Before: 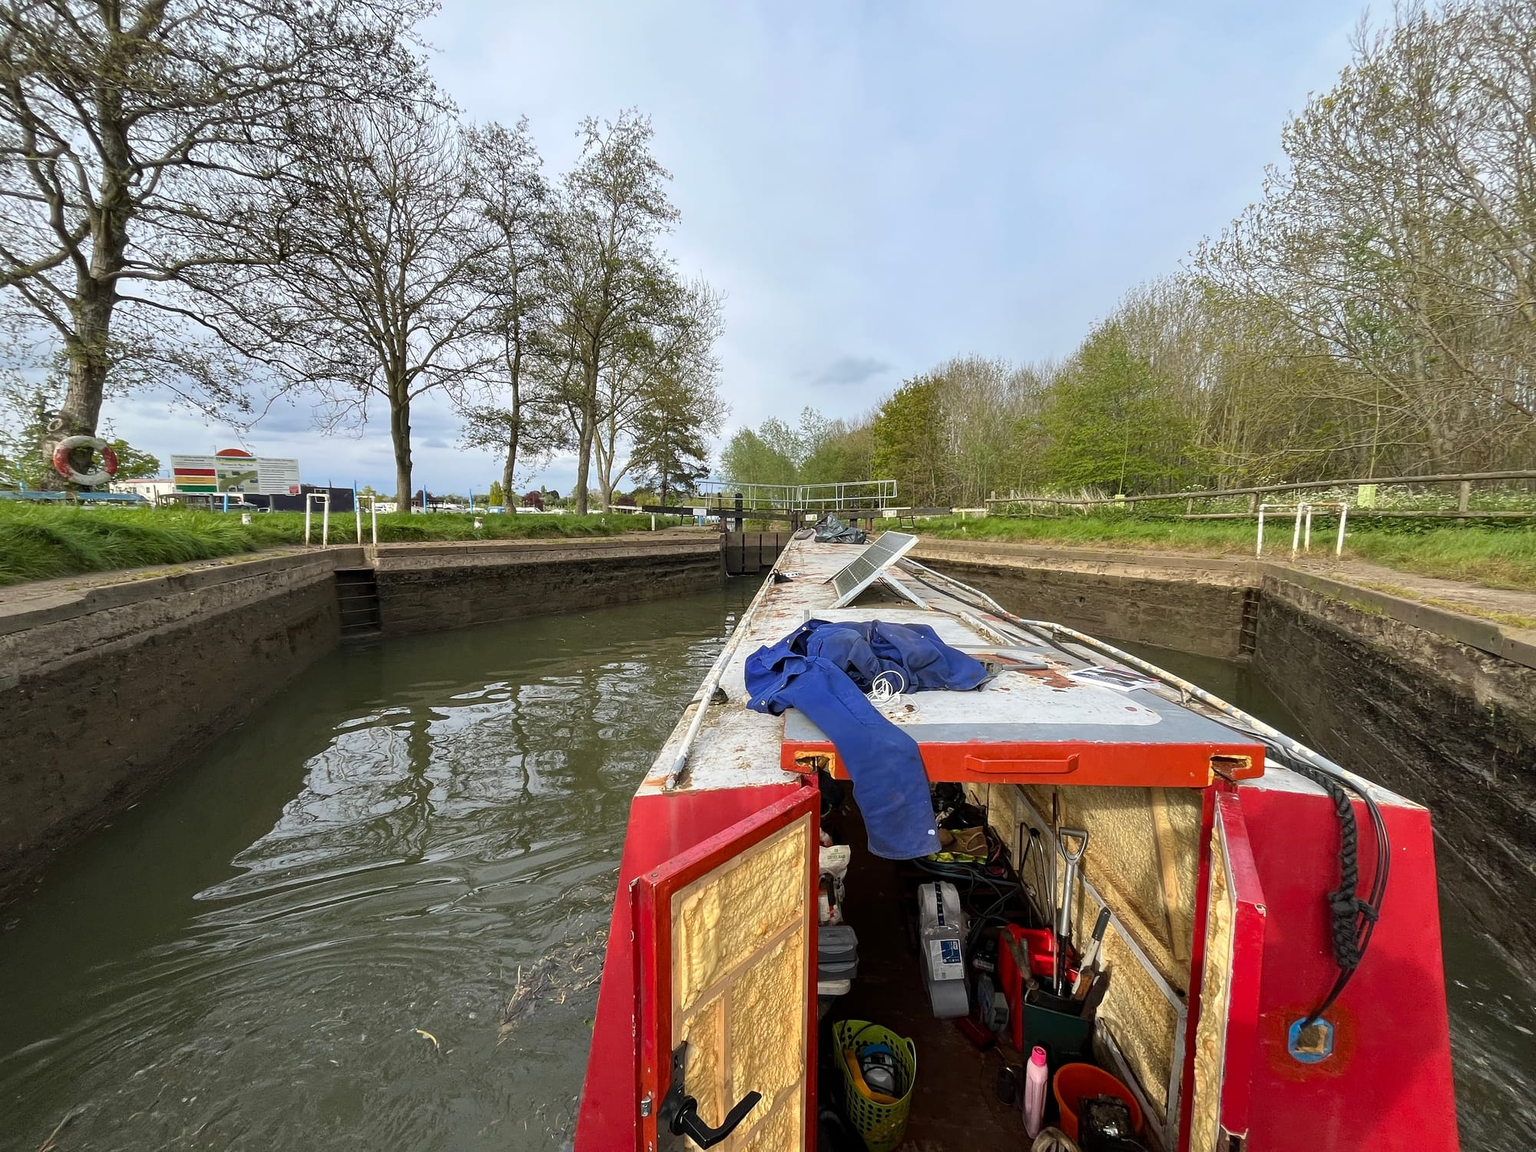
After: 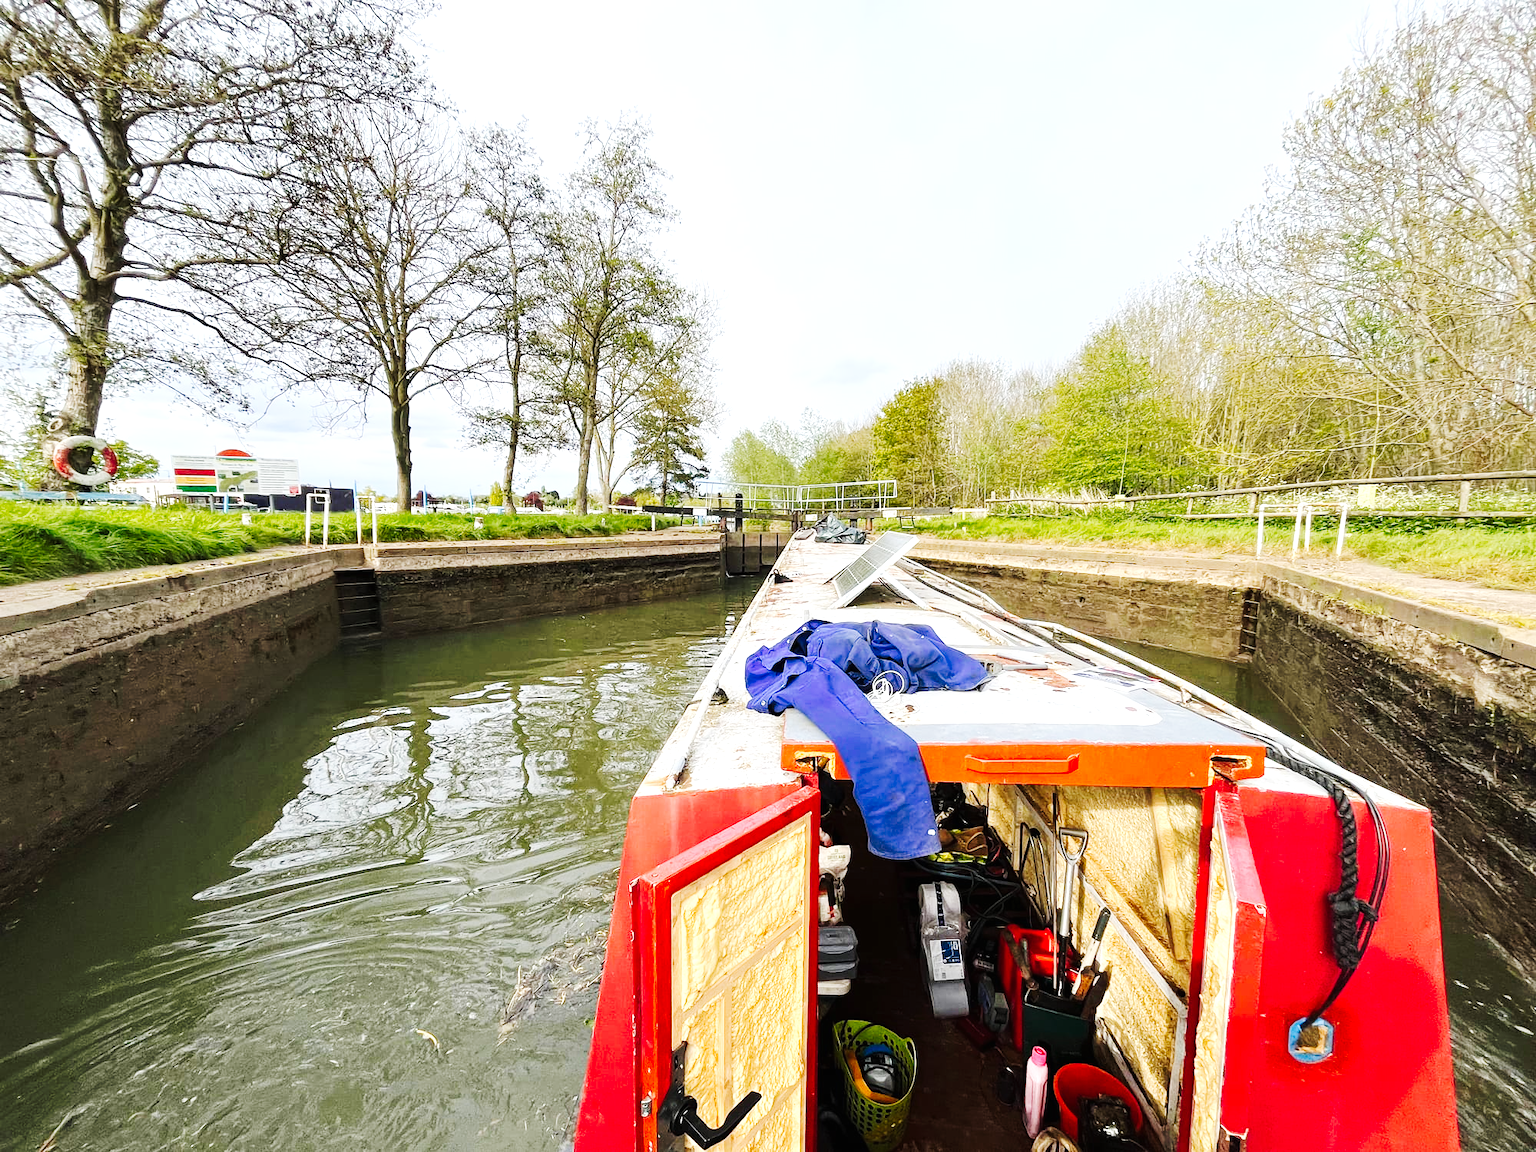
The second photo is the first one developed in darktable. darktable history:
tone curve: curves: ch0 [(0, 0) (0.003, 0.005) (0.011, 0.011) (0.025, 0.02) (0.044, 0.03) (0.069, 0.041) (0.1, 0.062) (0.136, 0.089) (0.177, 0.135) (0.224, 0.189) (0.277, 0.259) (0.335, 0.373) (0.399, 0.499) (0.468, 0.622) (0.543, 0.724) (0.623, 0.807) (0.709, 0.868) (0.801, 0.916) (0.898, 0.964) (1, 1)], preserve colors none
exposure: black level correction 0, exposure 0.695 EV, compensate highlight preservation false
